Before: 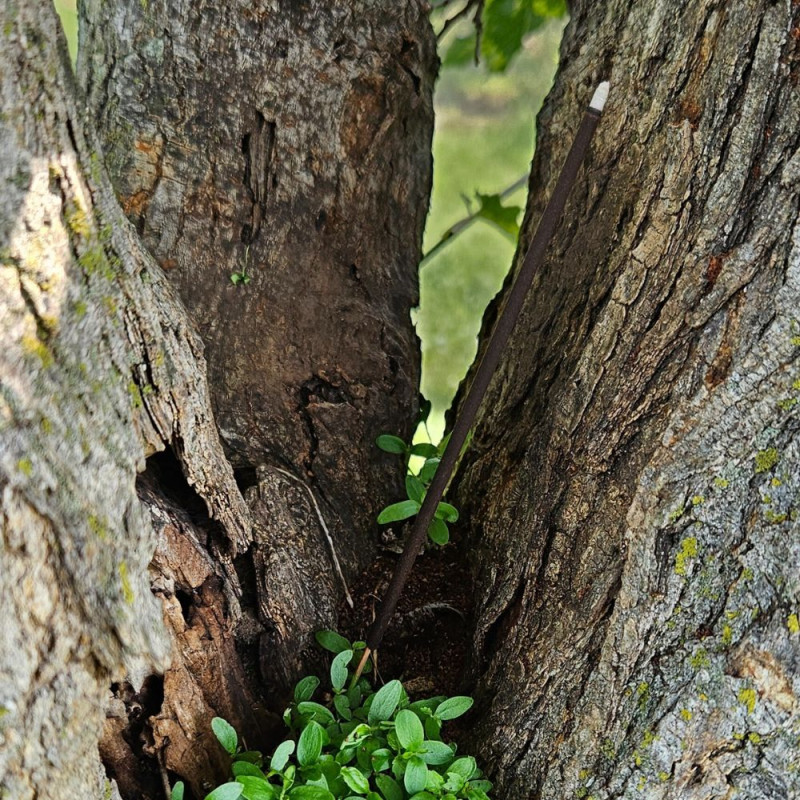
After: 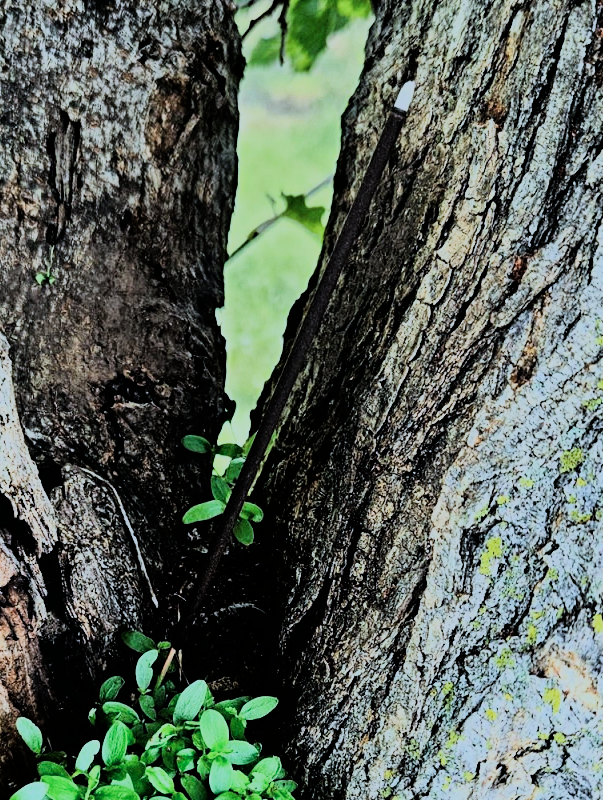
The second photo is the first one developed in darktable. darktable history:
filmic rgb: black relative exposure -7.65 EV, white relative exposure 4.56 EV, hardness 3.61
color calibration: illuminant Planckian (black body), x 0.375, y 0.373, temperature 4117 K
rgb curve: curves: ch0 [(0, 0) (0.21, 0.15) (0.24, 0.21) (0.5, 0.75) (0.75, 0.96) (0.89, 0.99) (1, 1)]; ch1 [(0, 0.02) (0.21, 0.13) (0.25, 0.2) (0.5, 0.67) (0.75, 0.9) (0.89, 0.97) (1, 1)]; ch2 [(0, 0.02) (0.21, 0.13) (0.25, 0.2) (0.5, 0.67) (0.75, 0.9) (0.89, 0.97) (1, 1)], compensate middle gray true
white balance: red 0.983, blue 1.036
crop and rotate: left 24.6%
